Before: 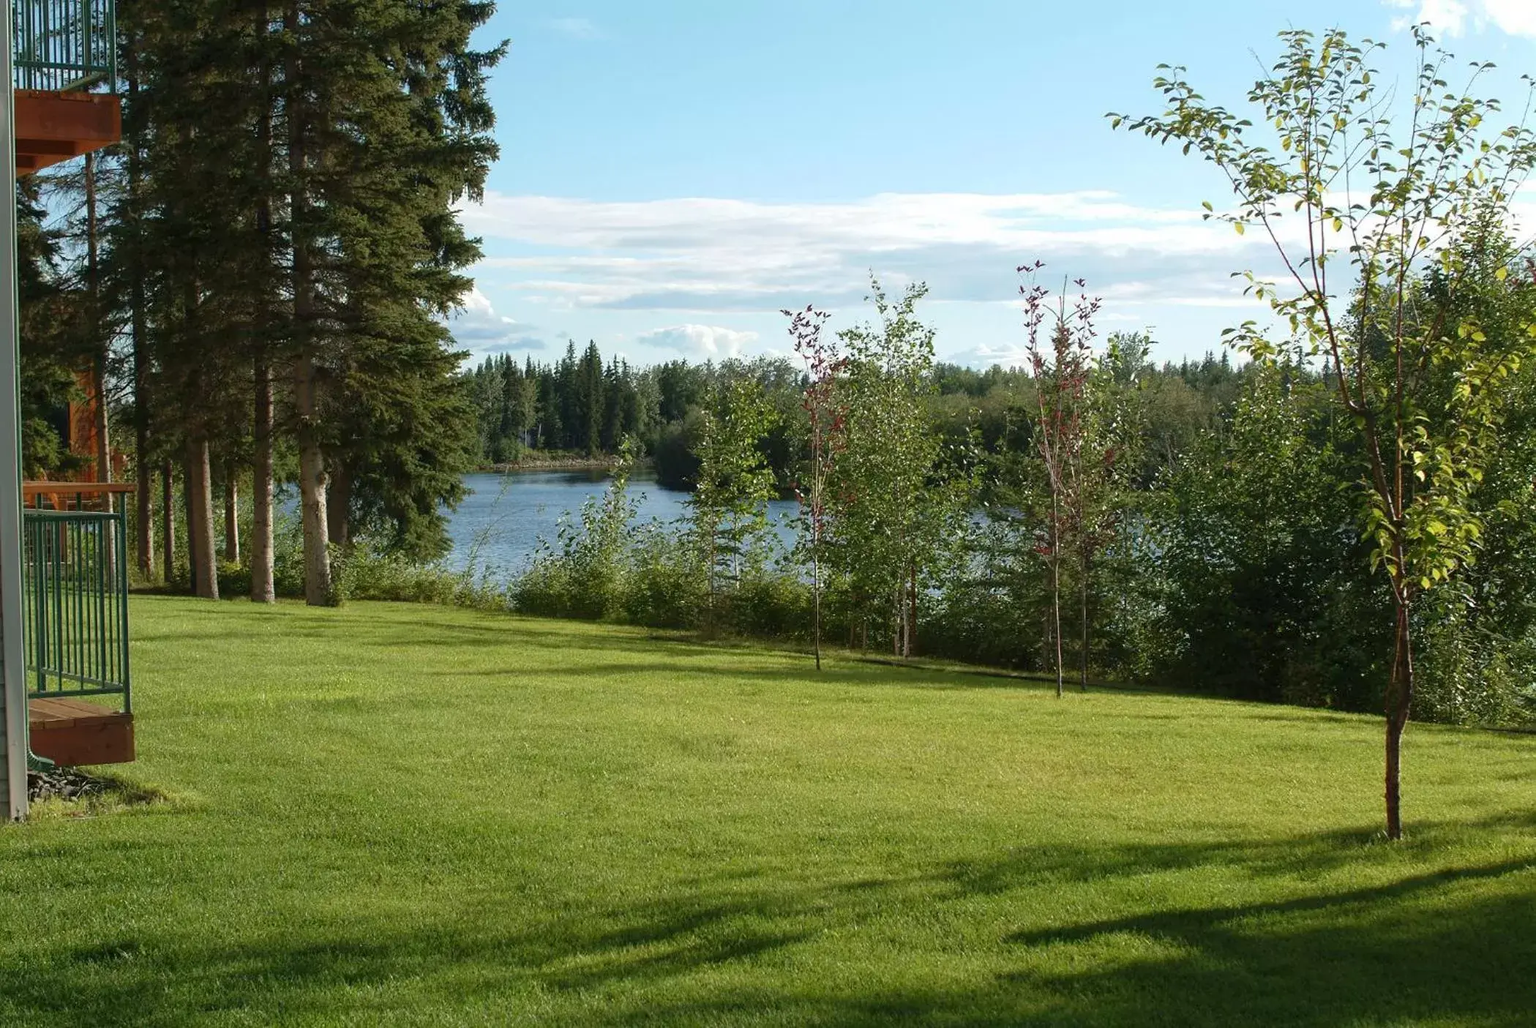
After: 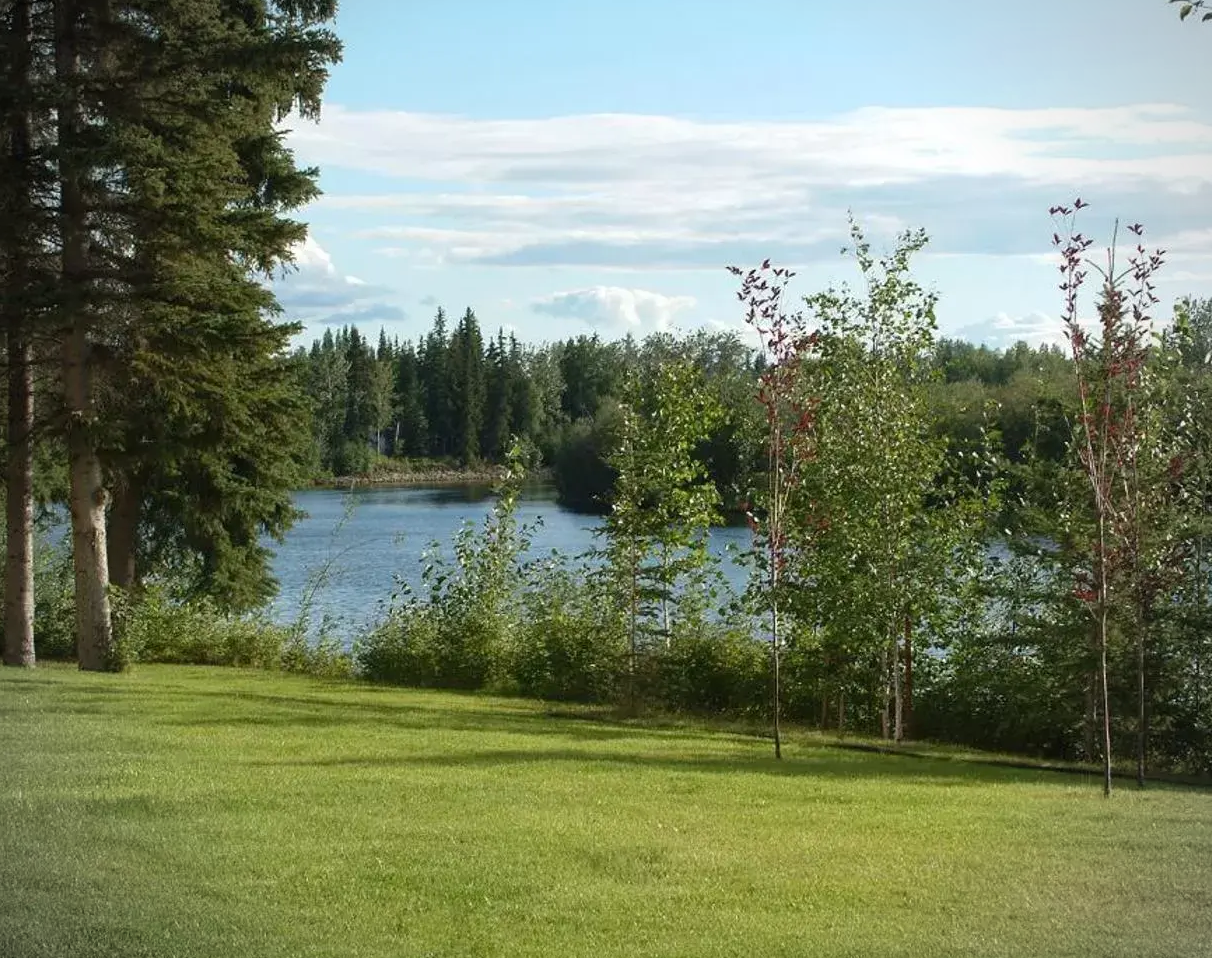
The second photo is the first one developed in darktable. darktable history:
crop: left 16.202%, top 11.208%, right 26.045%, bottom 20.557%
vignetting: fall-off radius 45%, brightness -0.33
